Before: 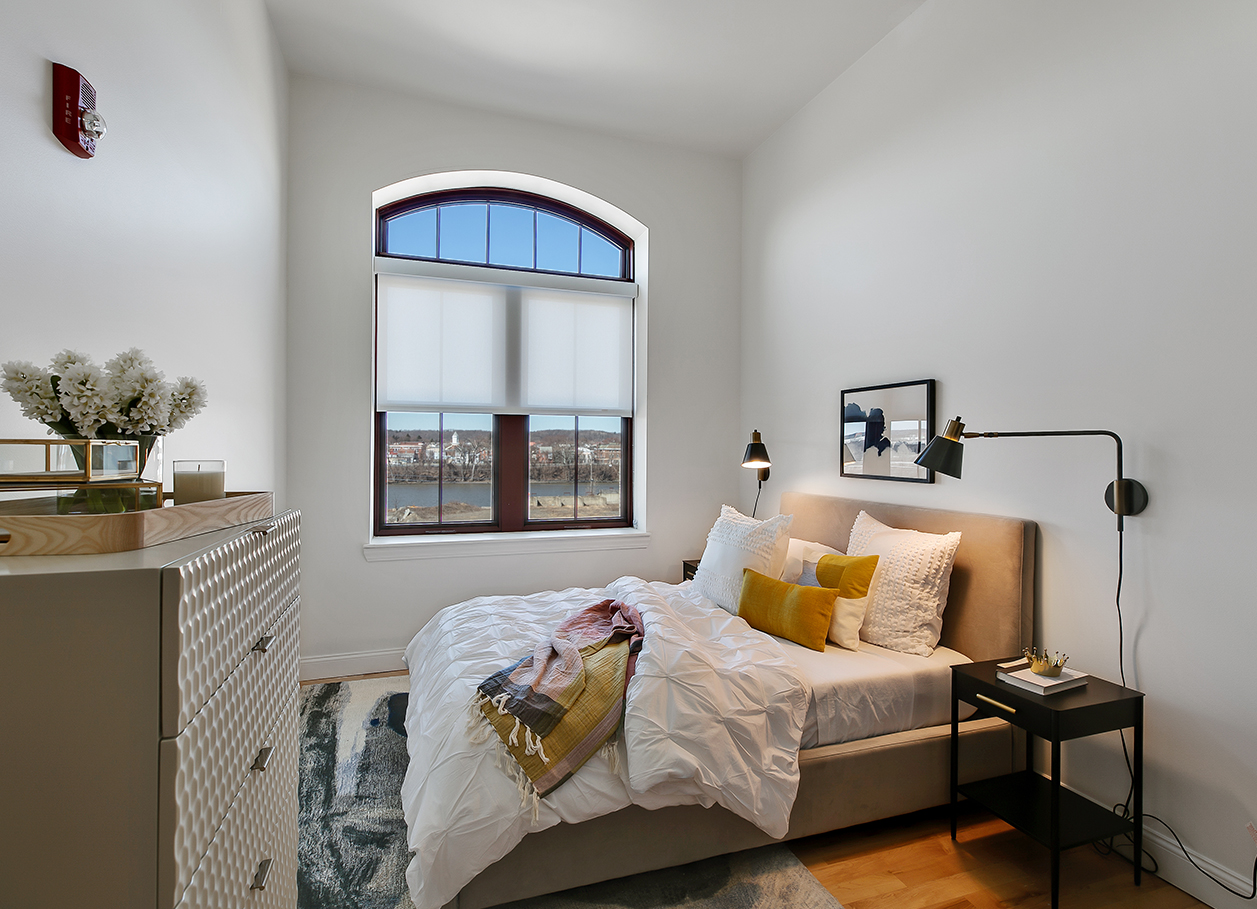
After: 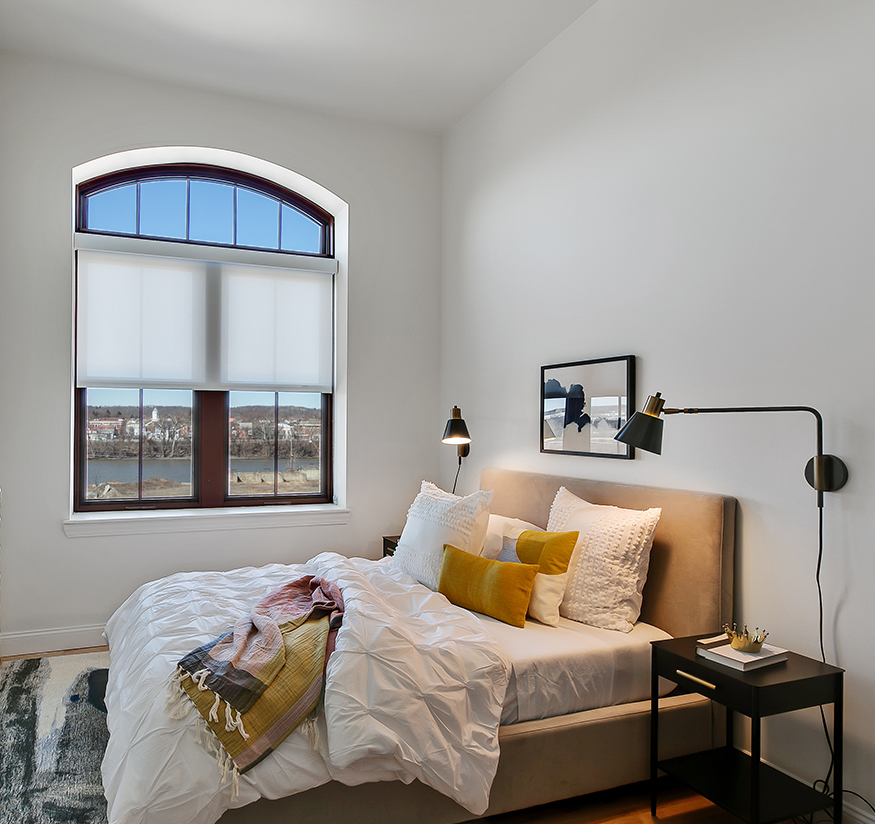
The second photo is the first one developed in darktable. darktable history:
crop and rotate: left 23.887%, top 2.739%, right 6.44%, bottom 6.55%
